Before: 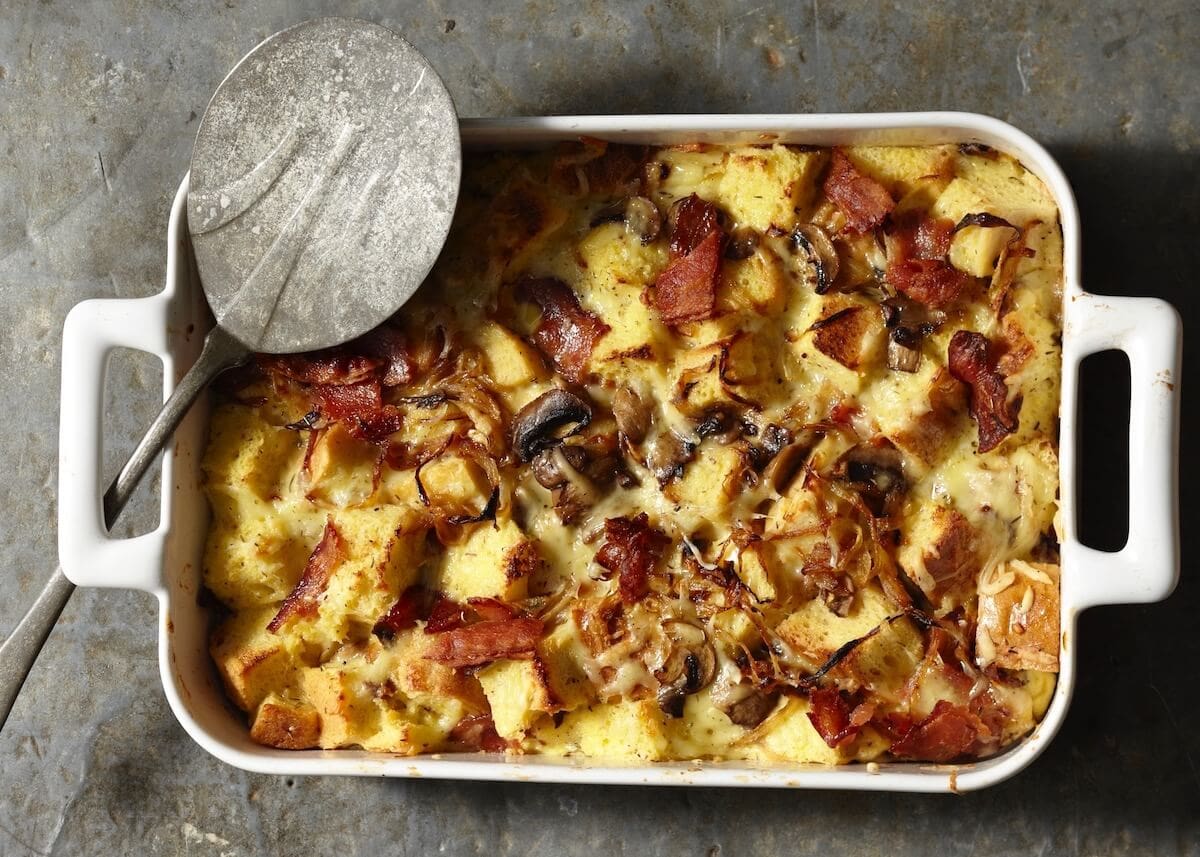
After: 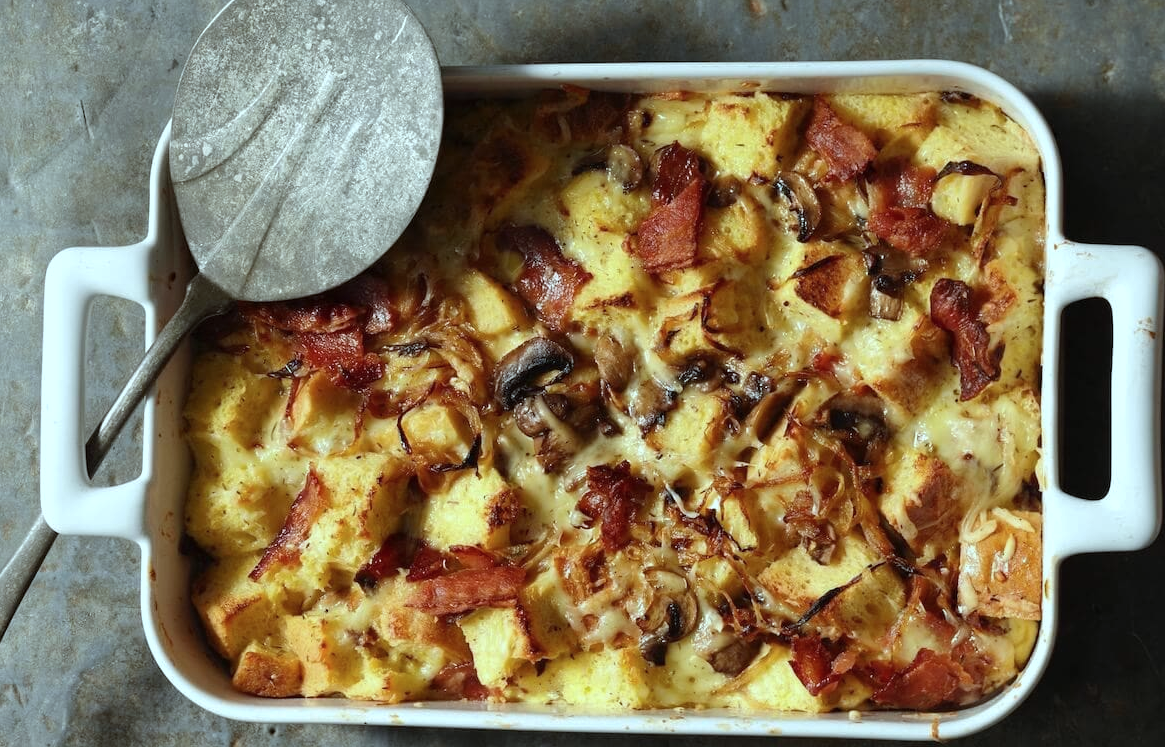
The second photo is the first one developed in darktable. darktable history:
color correction: highlights a* -10.04, highlights b* -10.37
crop: left 1.507%, top 6.147%, right 1.379%, bottom 6.637%
shadows and highlights: shadows 10, white point adjustment 1, highlights -40
